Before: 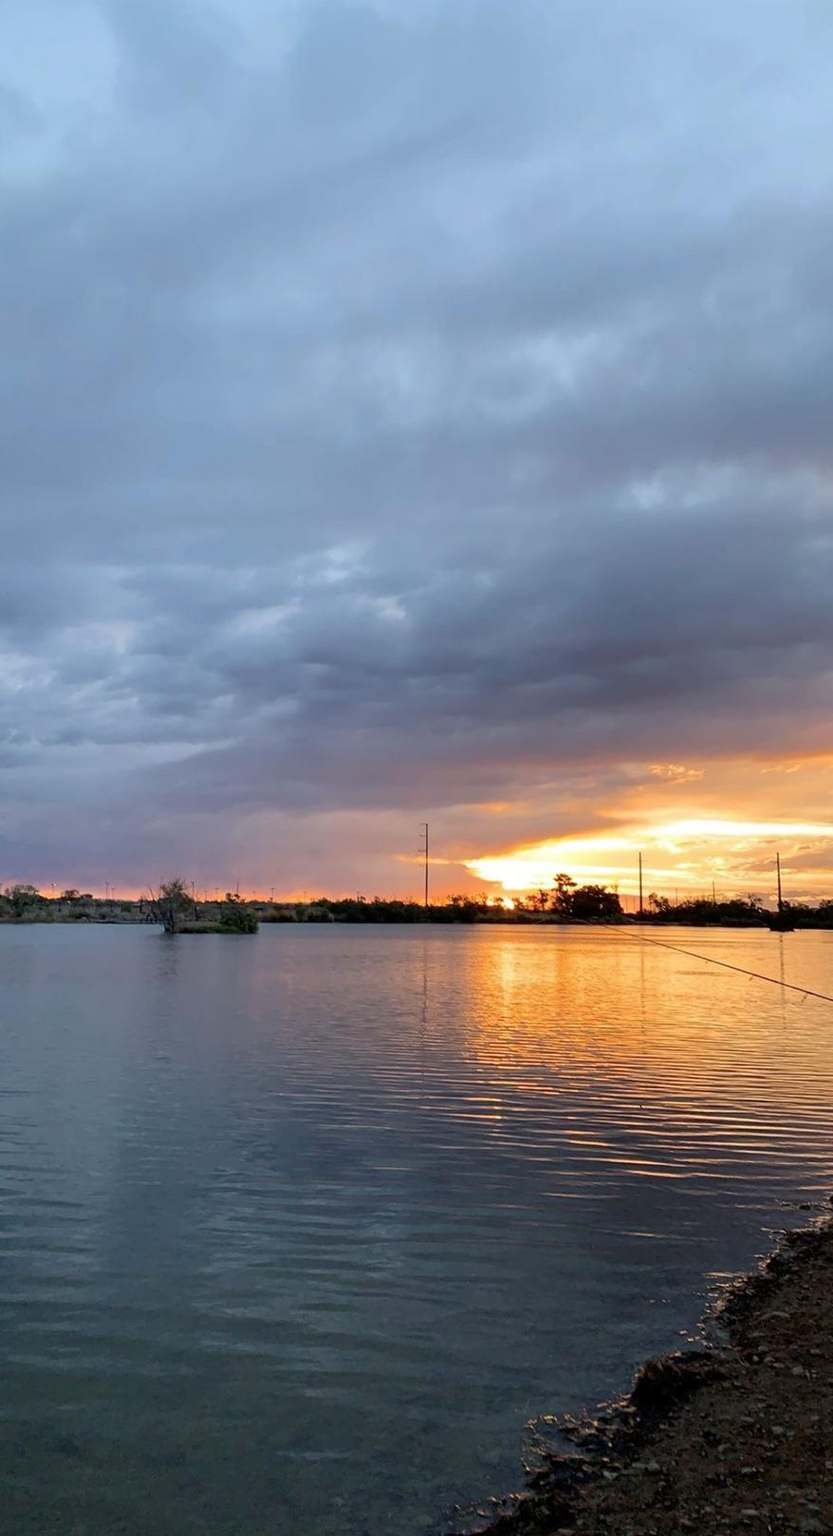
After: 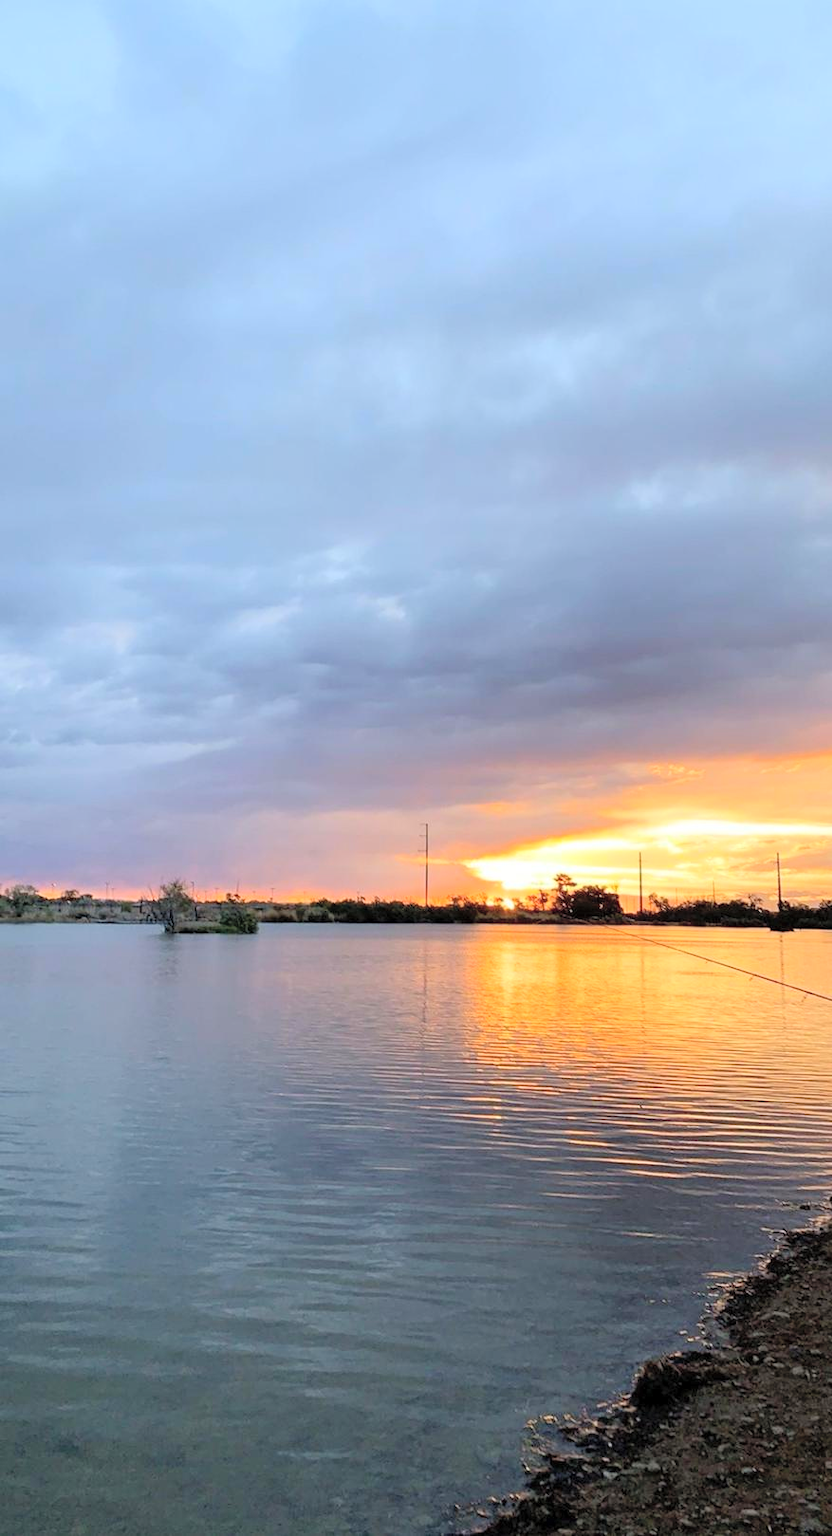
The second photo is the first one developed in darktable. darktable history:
contrast brightness saturation: contrast 0.04, saturation 0.16
global tonemap: drago (0.7, 100)
